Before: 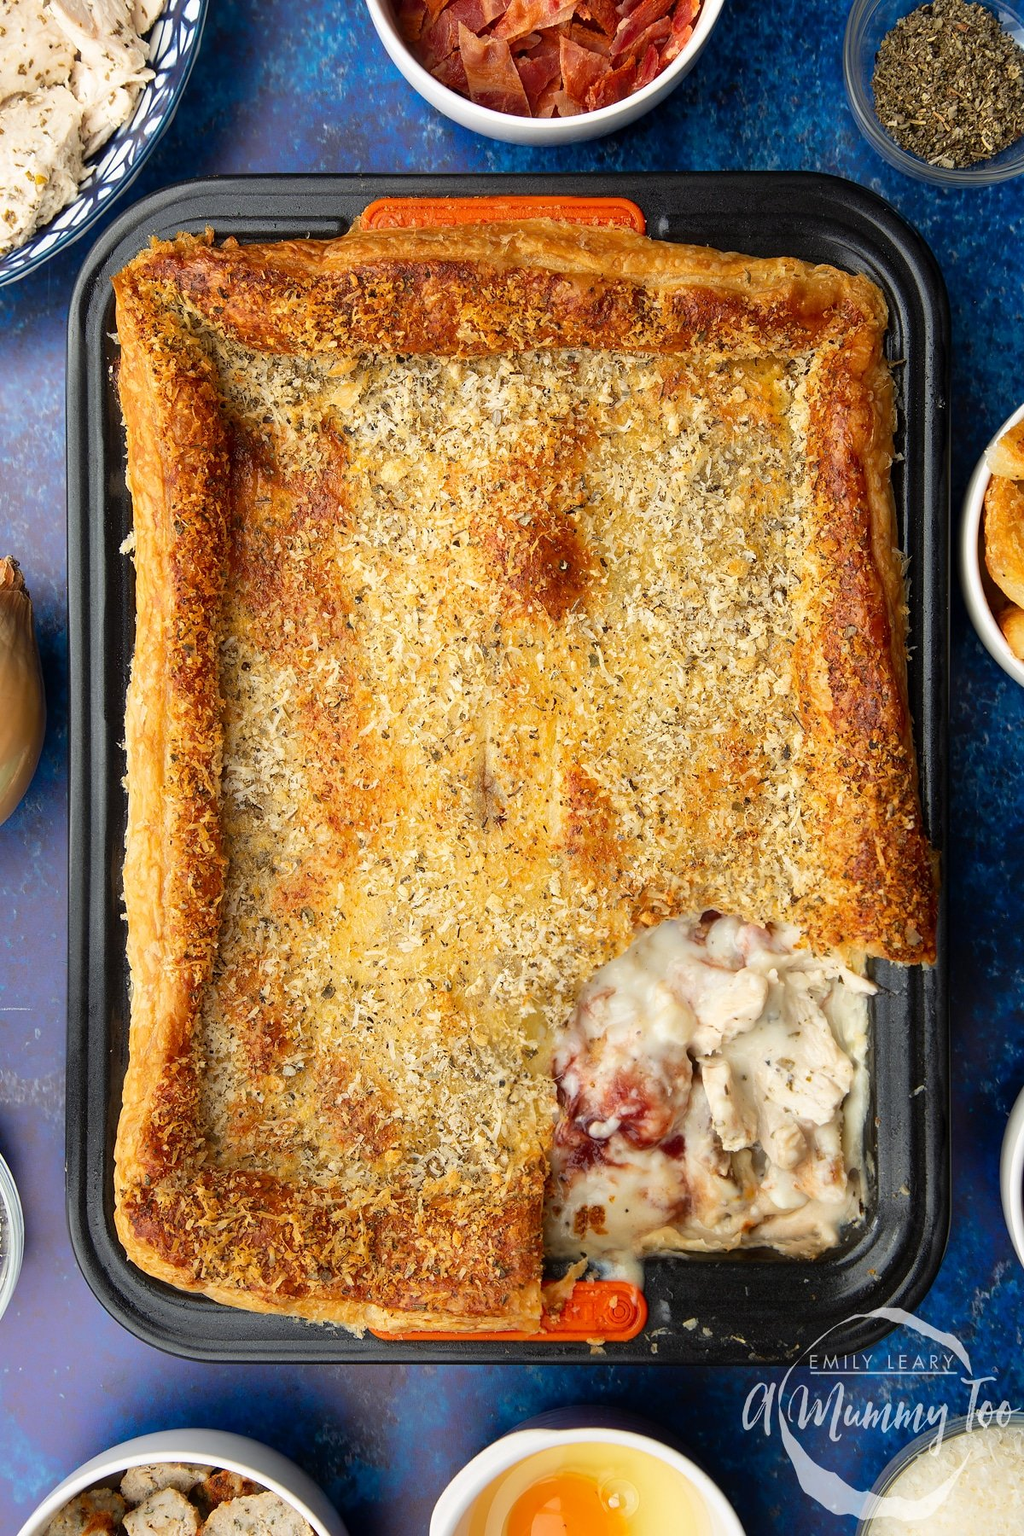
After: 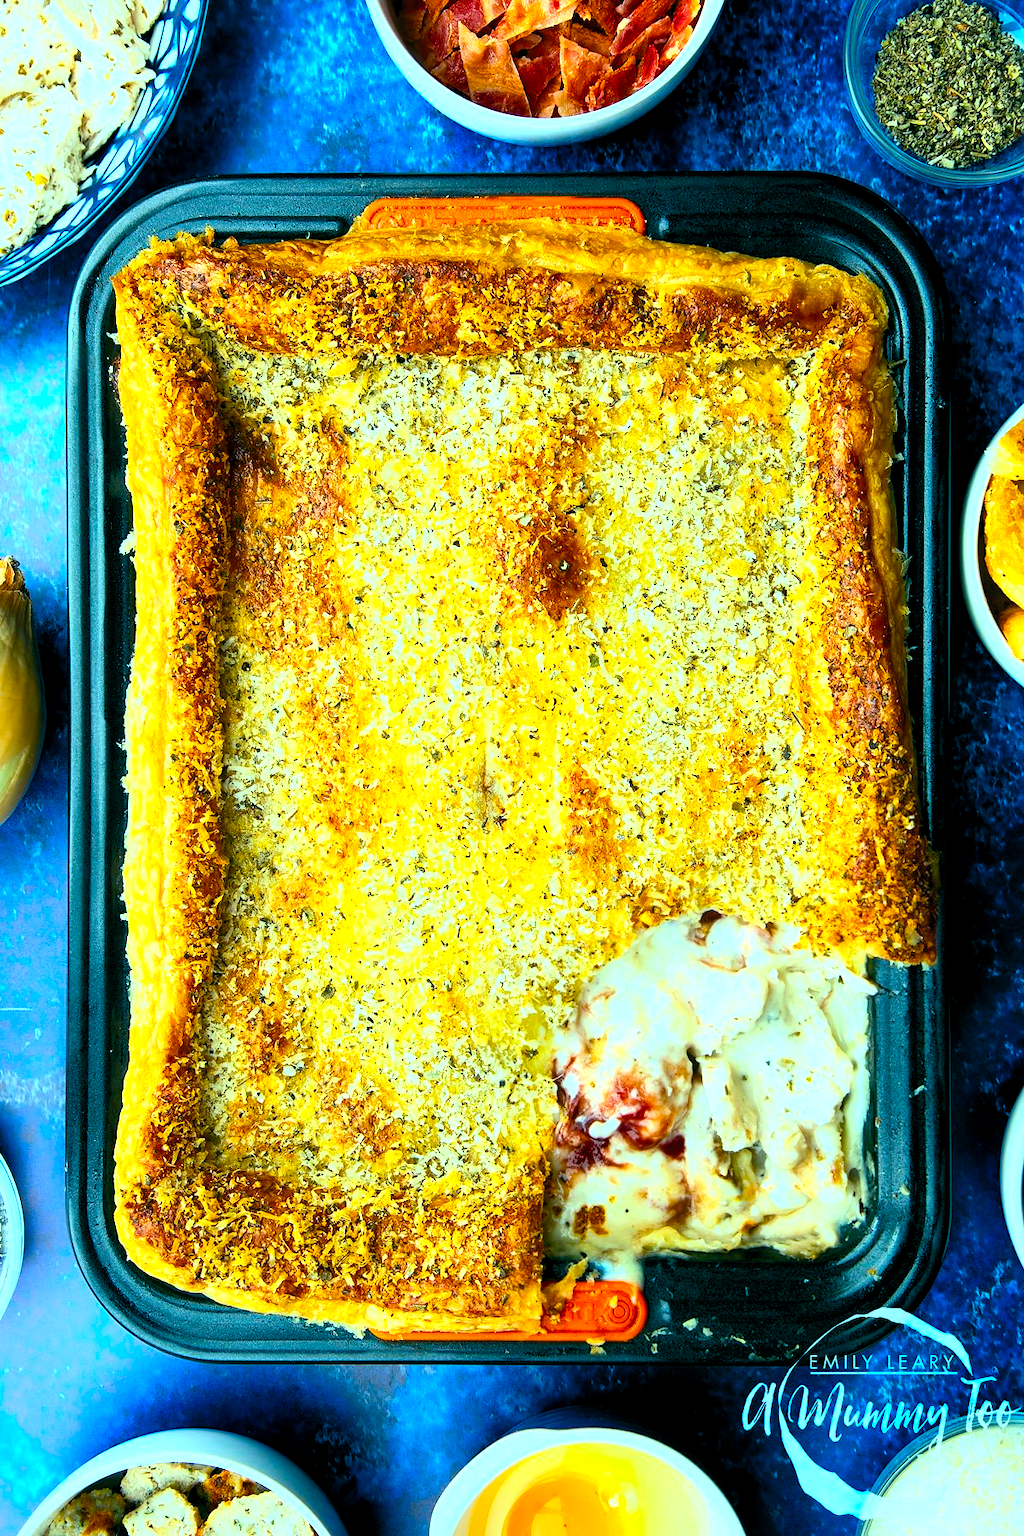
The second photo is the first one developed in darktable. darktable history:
local contrast: mode bilateral grid, contrast 20, coarseness 50, detail 130%, midtone range 0.2
color balance rgb: shadows lift › luminance -7.7%, shadows lift › chroma 2.13%, shadows lift › hue 165.27°, power › luminance -7.77%, power › chroma 1.1%, power › hue 215.88°, highlights gain › luminance 15.15%, highlights gain › chroma 7%, highlights gain › hue 125.57°, global offset › luminance -0.33%, global offset › chroma 0.11%, global offset › hue 165.27°, perceptual saturation grading › global saturation 24.42%, perceptual saturation grading › highlights -24.42%, perceptual saturation grading › mid-tones 24.42%, perceptual saturation grading › shadows 40%, perceptual brilliance grading › global brilliance -5%, perceptual brilliance grading › highlights 24.42%, perceptual brilliance grading › mid-tones 7%, perceptual brilliance grading › shadows -5%
white balance: red 0.948, green 1.02, blue 1.176
contrast brightness saturation: contrast 0.24, brightness 0.26, saturation 0.39
